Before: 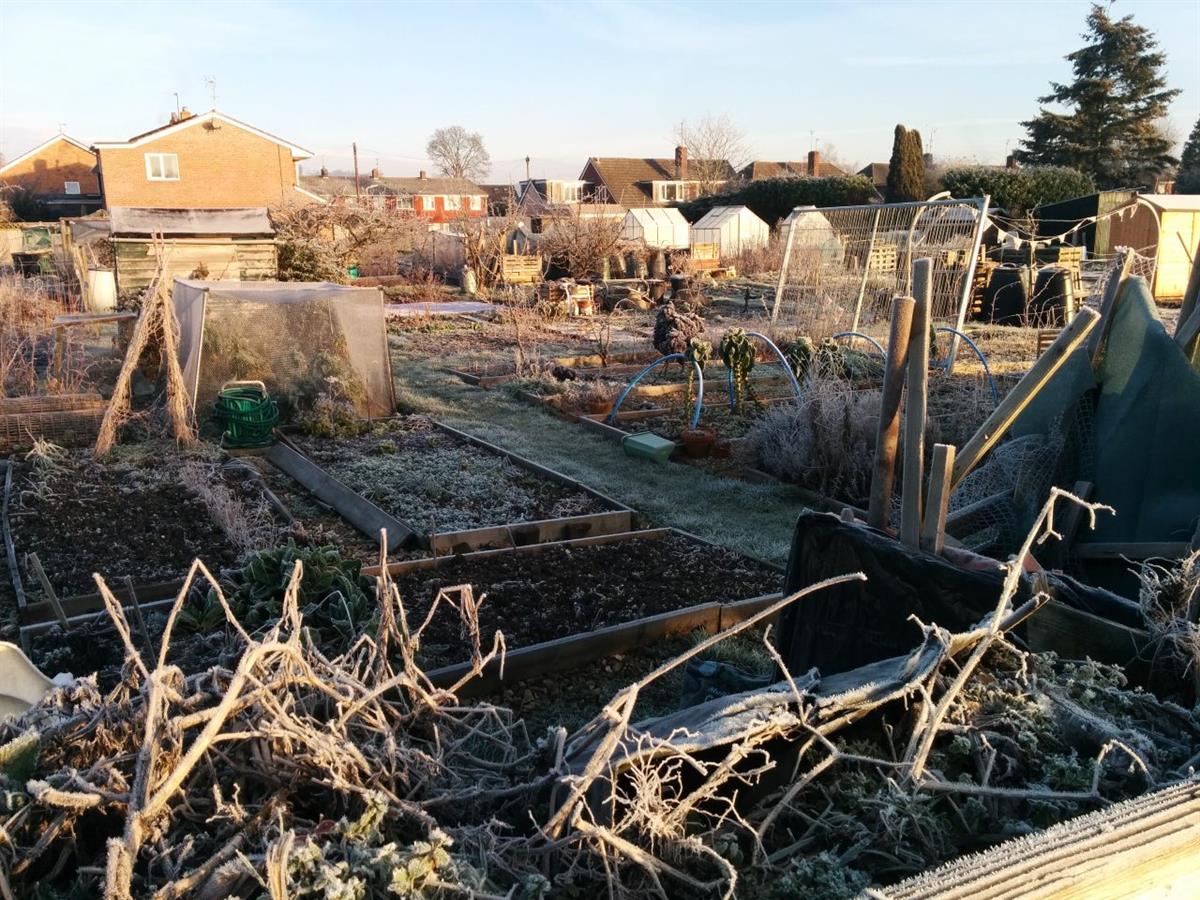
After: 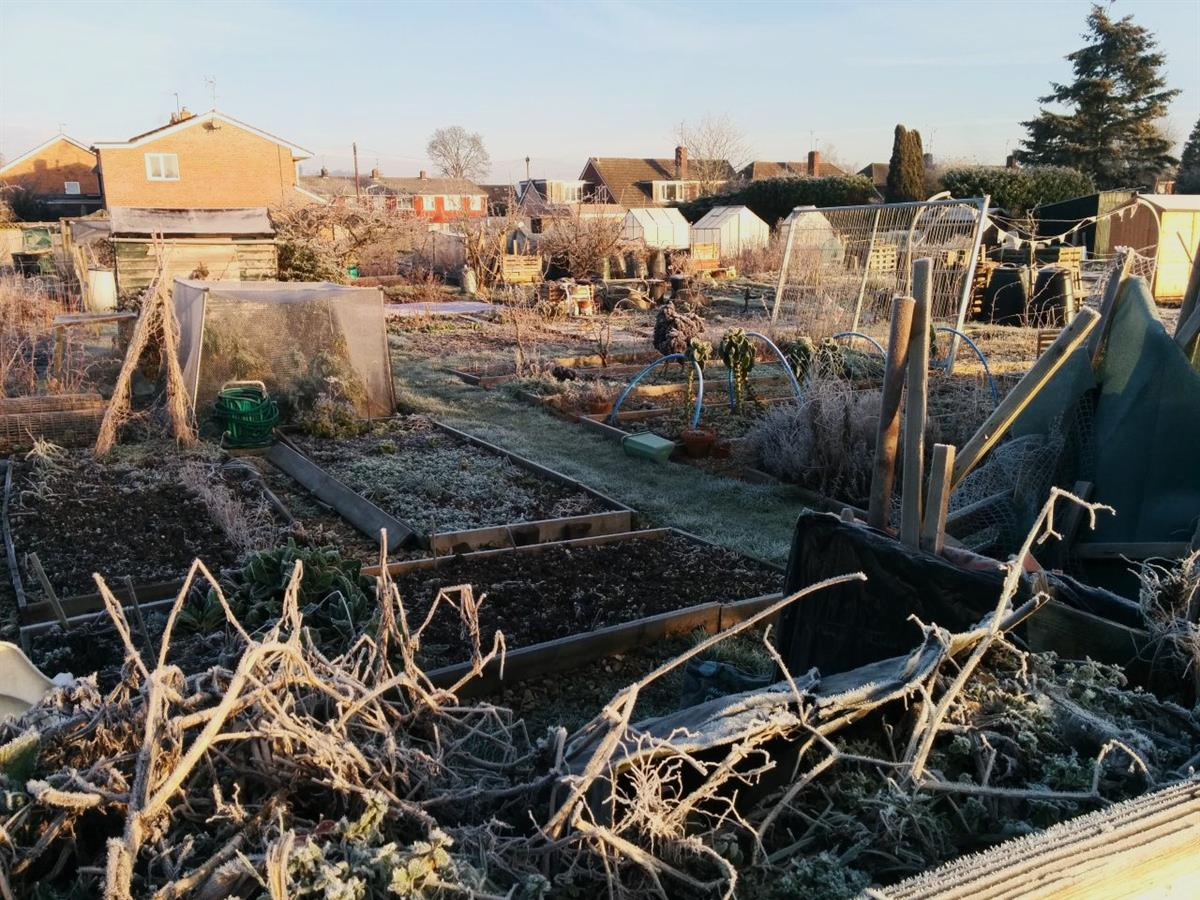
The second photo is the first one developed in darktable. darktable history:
tone equalizer: -8 EV -0.001 EV, -7 EV 0.005 EV, -6 EV -0.032 EV, -5 EV 0.018 EV, -4 EV -0.006 EV, -3 EV 0.031 EV, -2 EV -0.048 EV, -1 EV -0.285 EV, +0 EV -0.608 EV, edges refinement/feathering 500, mask exposure compensation -1.57 EV, preserve details no
